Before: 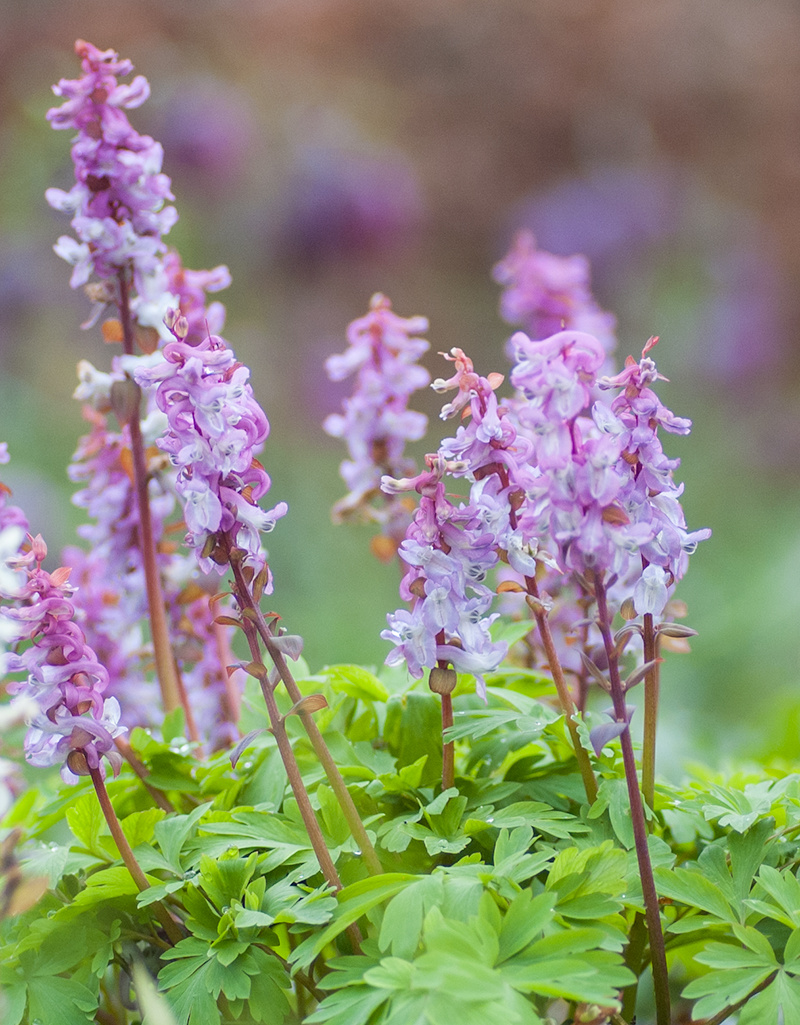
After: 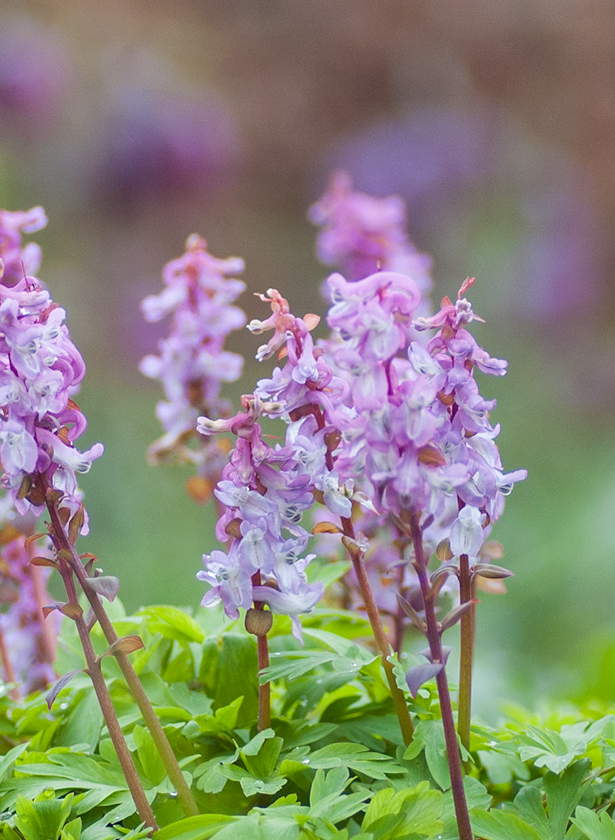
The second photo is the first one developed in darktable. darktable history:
crop: left 23.095%, top 5.827%, bottom 11.854%
shadows and highlights: low approximation 0.01, soften with gaussian
